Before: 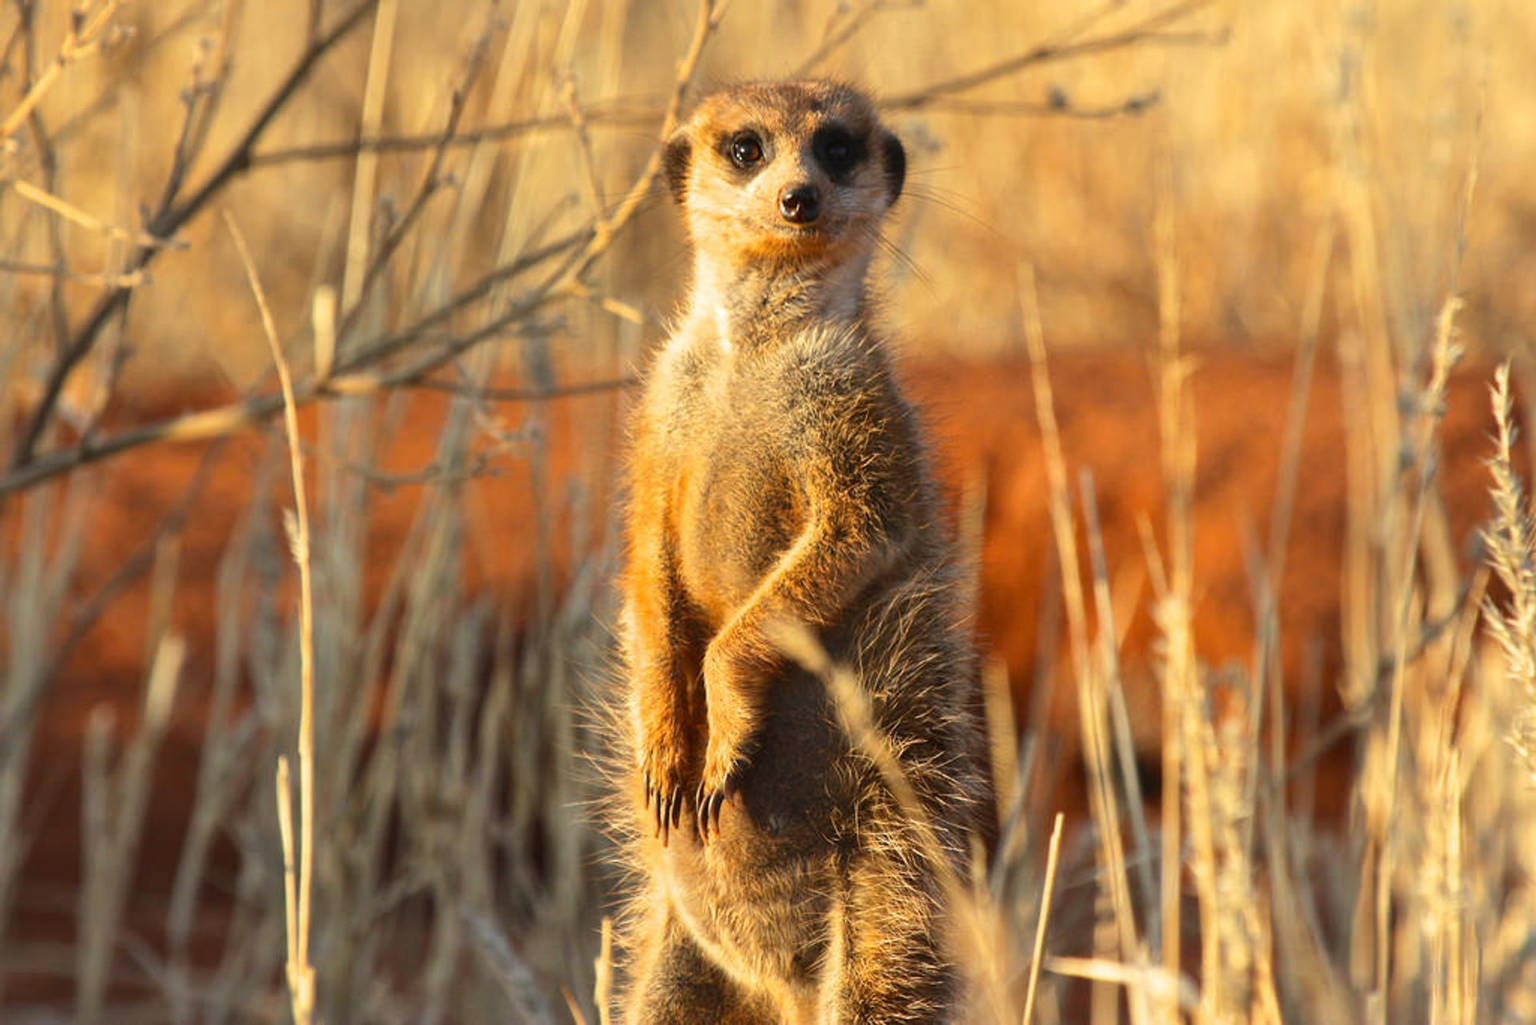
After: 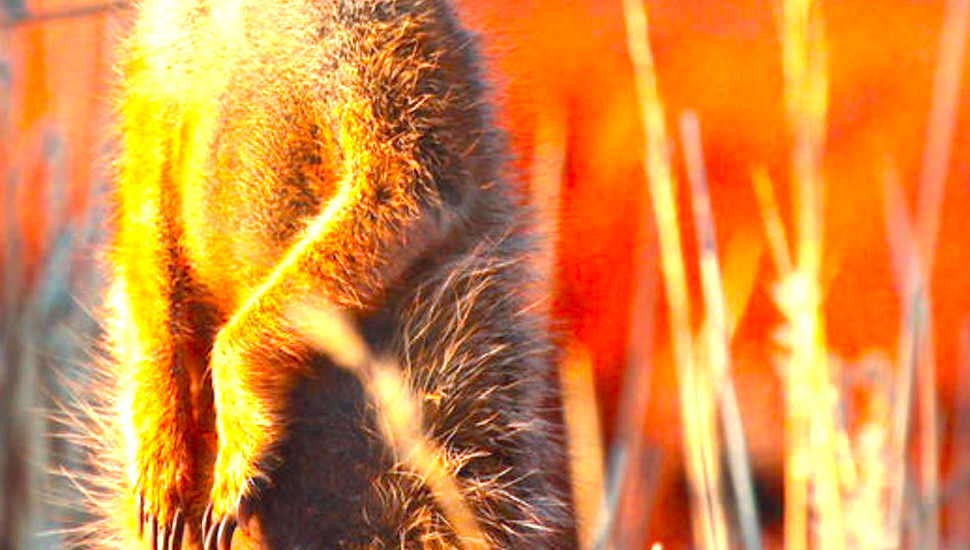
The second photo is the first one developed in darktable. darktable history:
color calibration: output R [1.422, -0.35, -0.252, 0], output G [-0.238, 1.259, -0.084, 0], output B [-0.081, -0.196, 1.58, 0], output brightness [0.49, 0.671, -0.57, 0], illuminant as shot in camera, x 0.358, y 0.373, temperature 4628.91 K
crop: left 34.802%, top 36.909%, right 14.632%, bottom 20.103%
